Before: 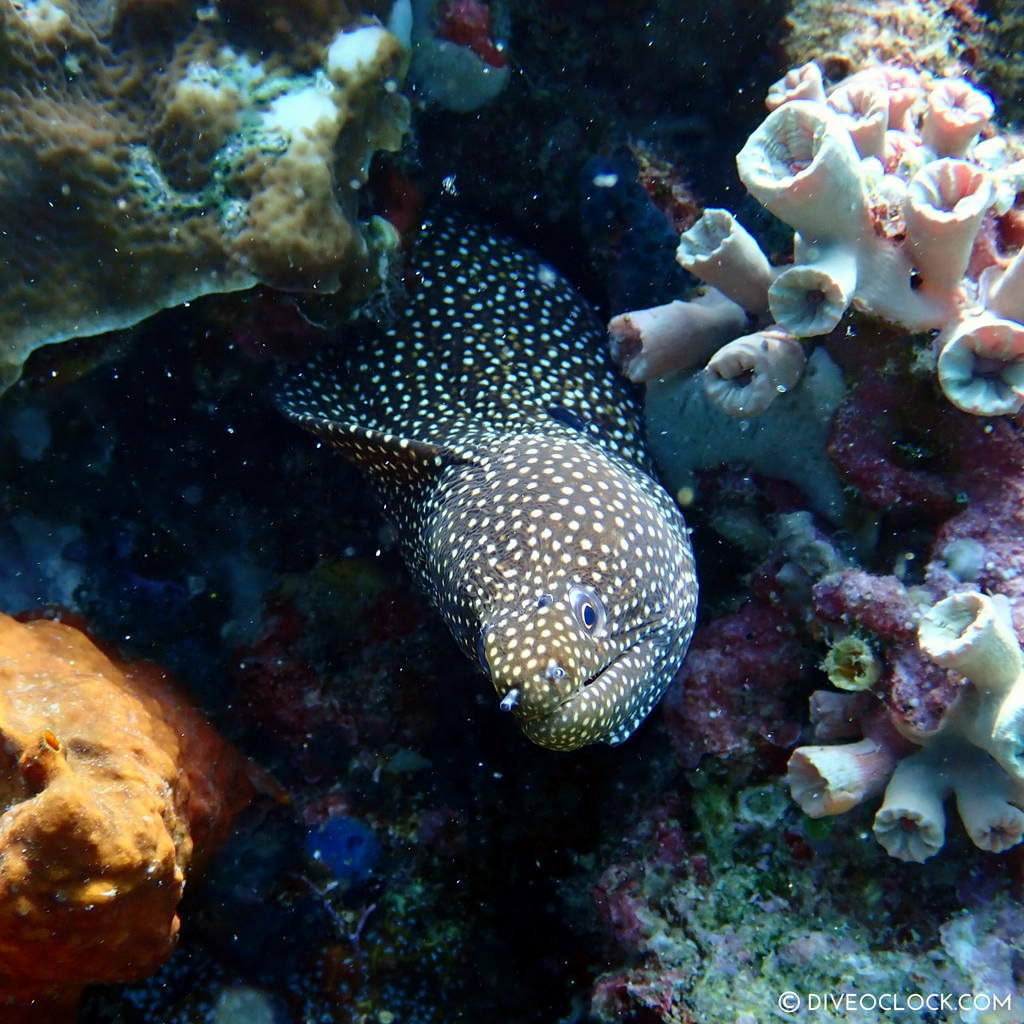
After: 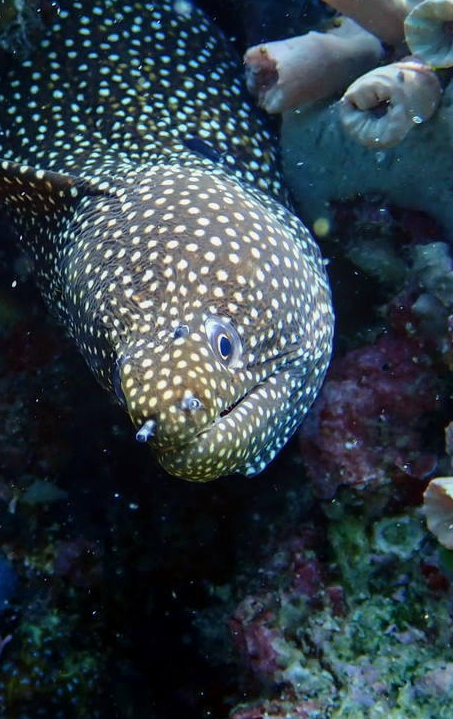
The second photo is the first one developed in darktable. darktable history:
local contrast: detail 110%
crop: left 35.603%, top 26.365%, right 20.075%, bottom 3.356%
